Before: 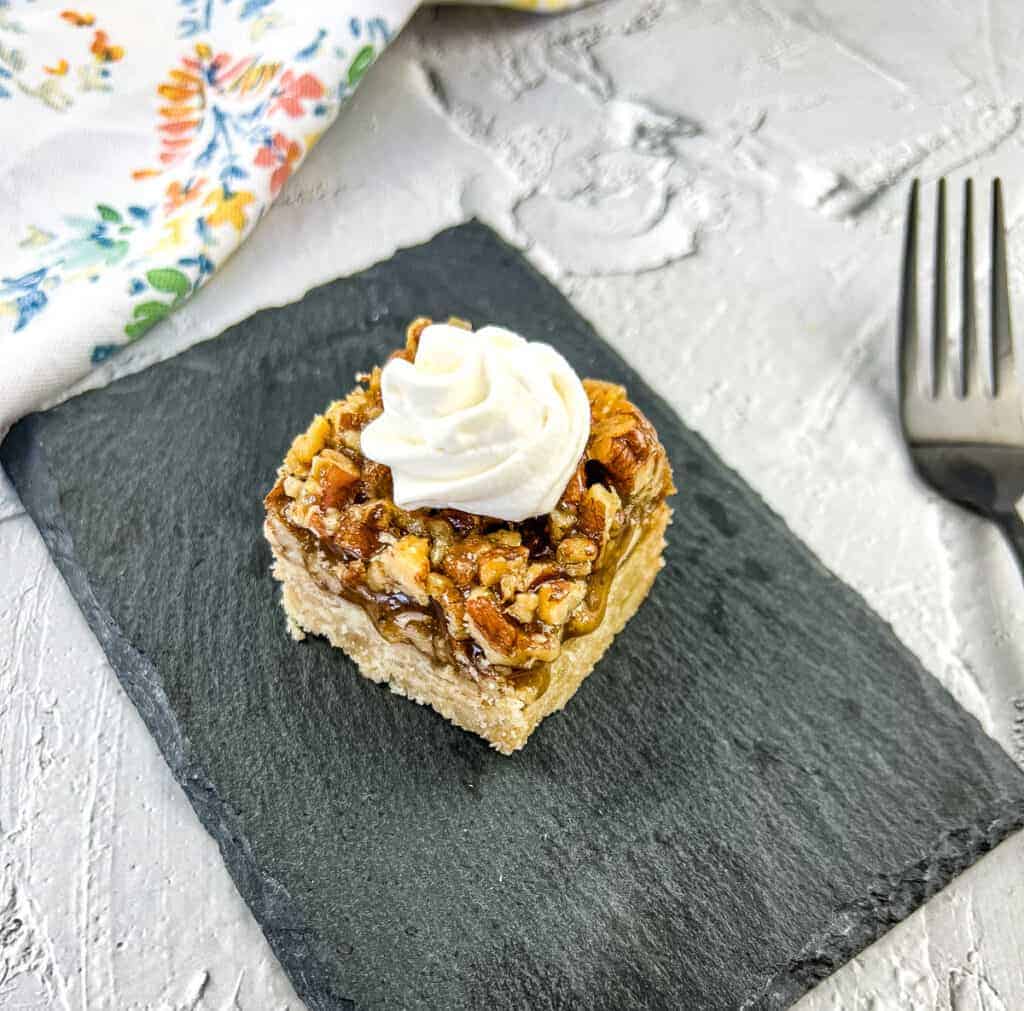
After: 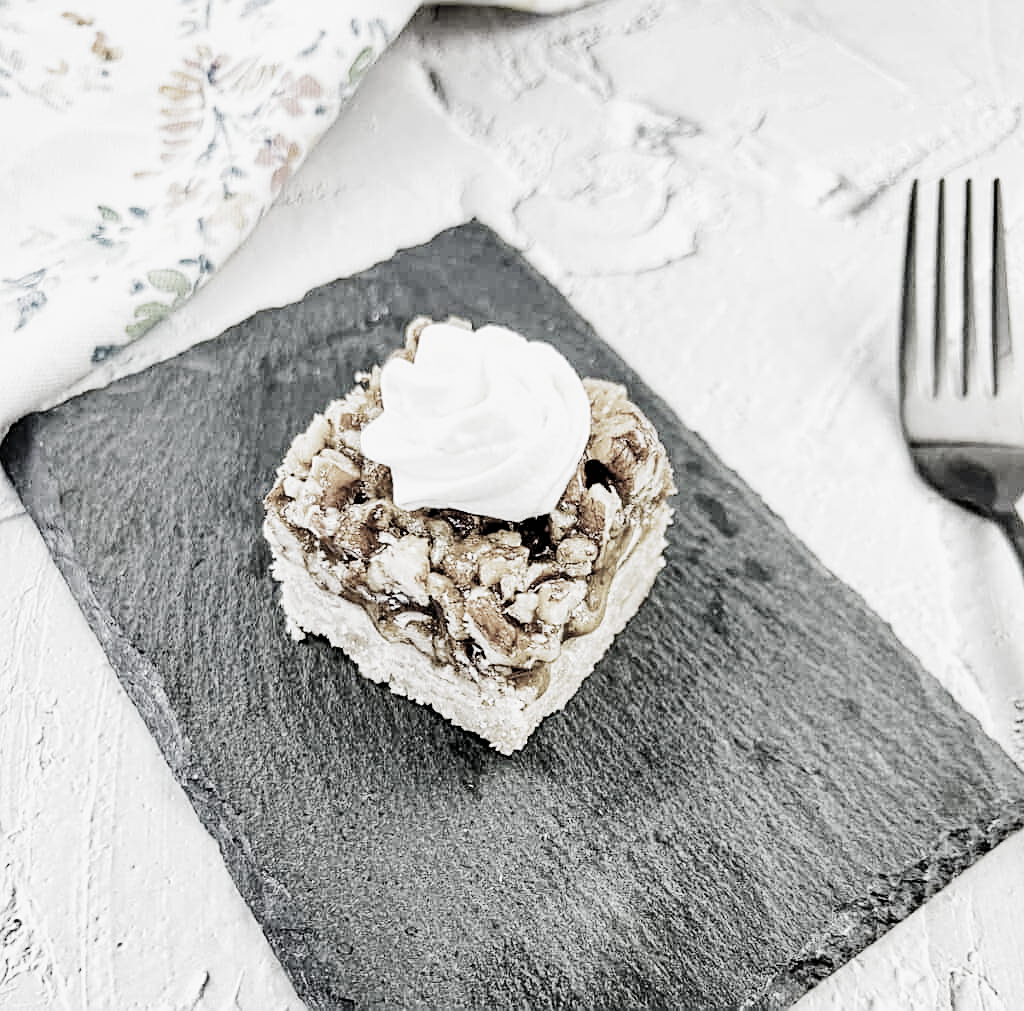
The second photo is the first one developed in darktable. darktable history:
color zones: curves: ch1 [(0, 0.153) (0.143, 0.15) (0.286, 0.151) (0.429, 0.152) (0.571, 0.152) (0.714, 0.151) (0.857, 0.151) (1, 0.153)]
sharpen: on, module defaults
exposure: black level correction 0, exposure 1.098 EV, compensate highlight preservation false
filmic rgb: black relative exposure -5.03 EV, white relative exposure 3.96 EV, hardness 2.88, contrast 1.298, highlights saturation mix -11.48%, preserve chrominance no, color science v5 (2021), contrast in shadows safe, contrast in highlights safe
